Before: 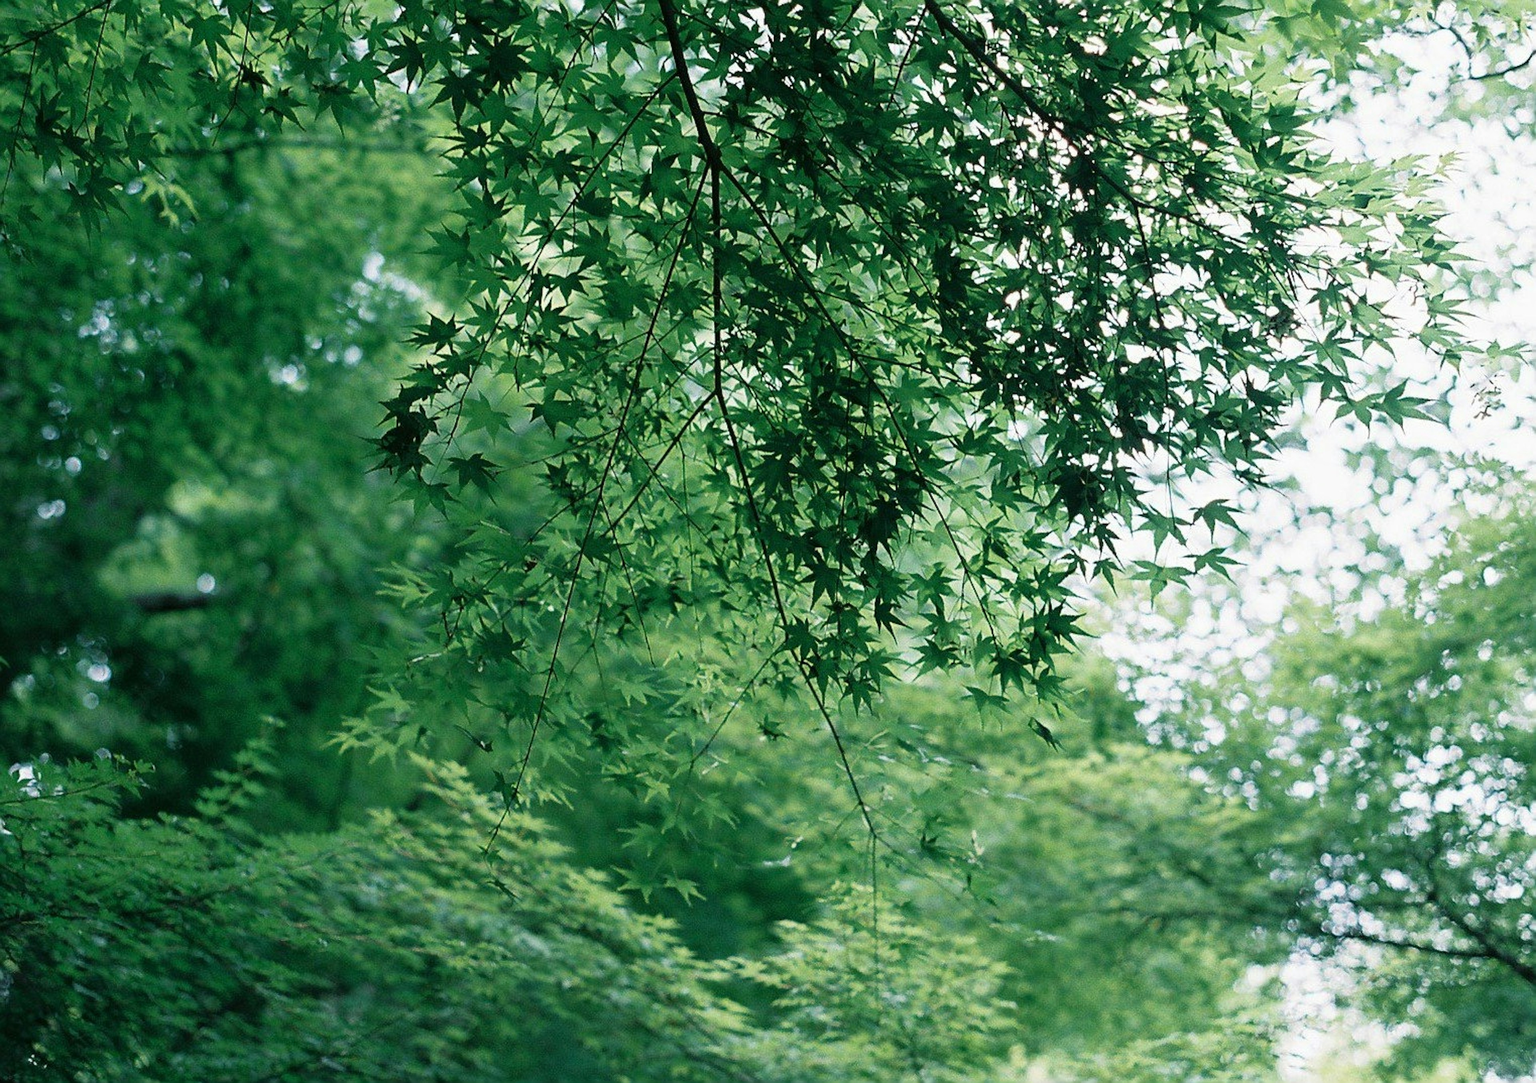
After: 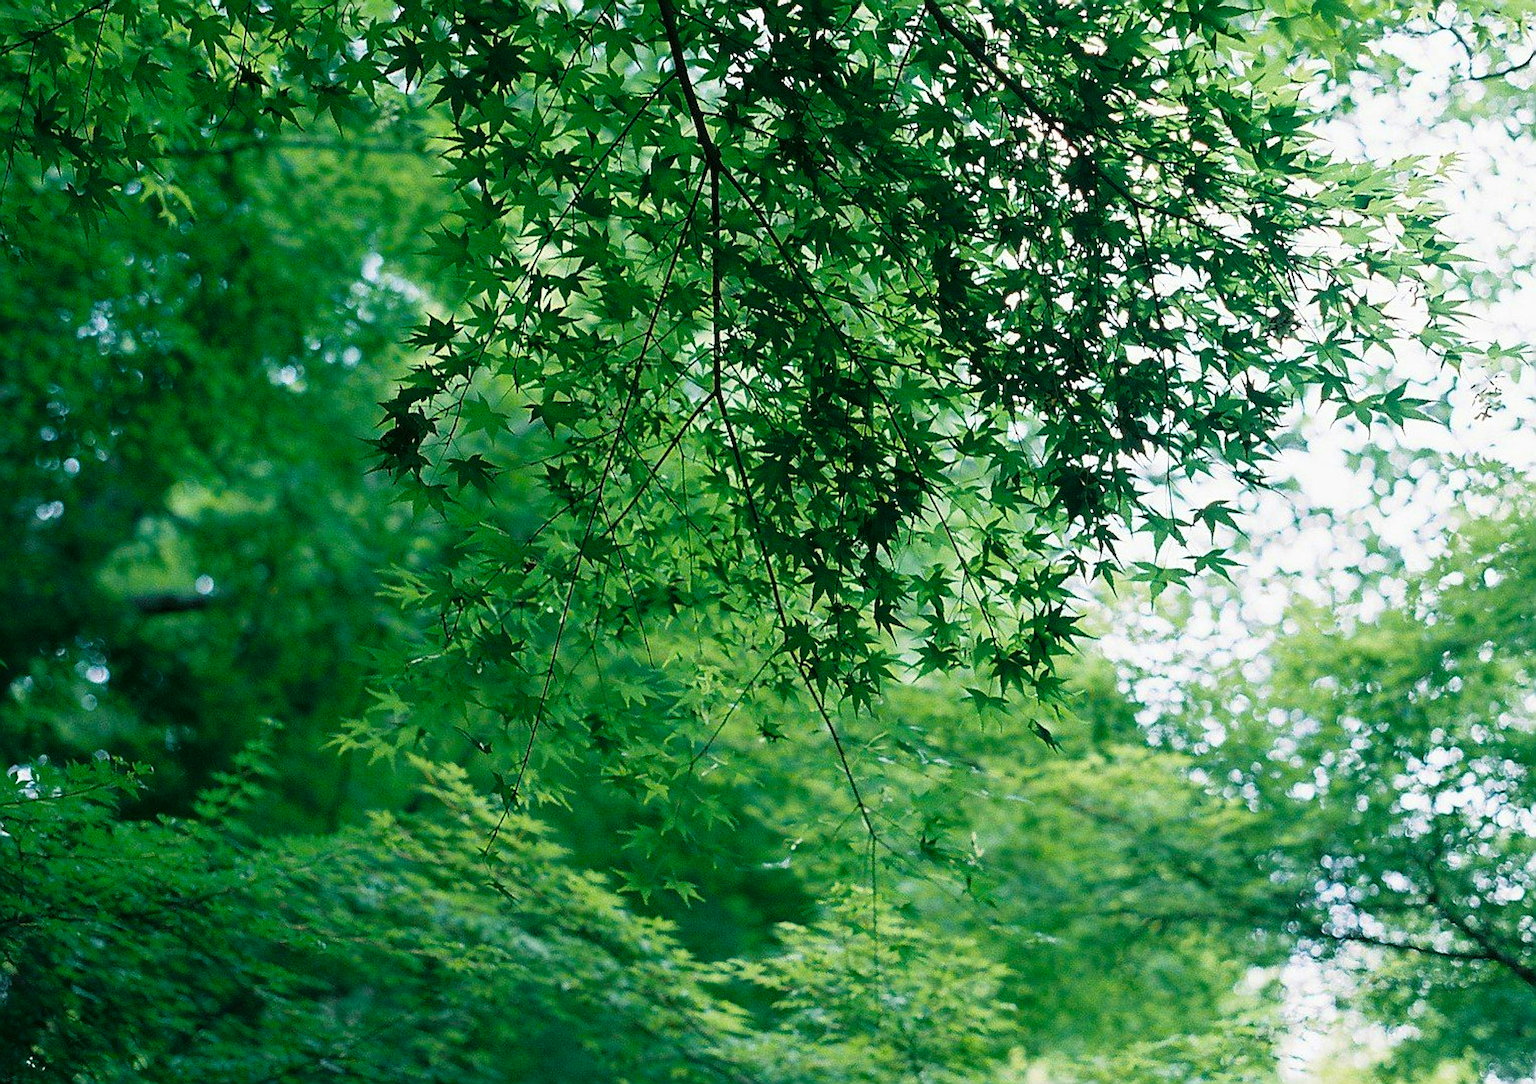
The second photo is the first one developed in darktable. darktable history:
exposure: compensate highlight preservation false
sharpen: on, module defaults
crop and rotate: left 0.143%, bottom 0.014%
color balance rgb: perceptual saturation grading › global saturation 25.761%, global vibrance 25.137%
